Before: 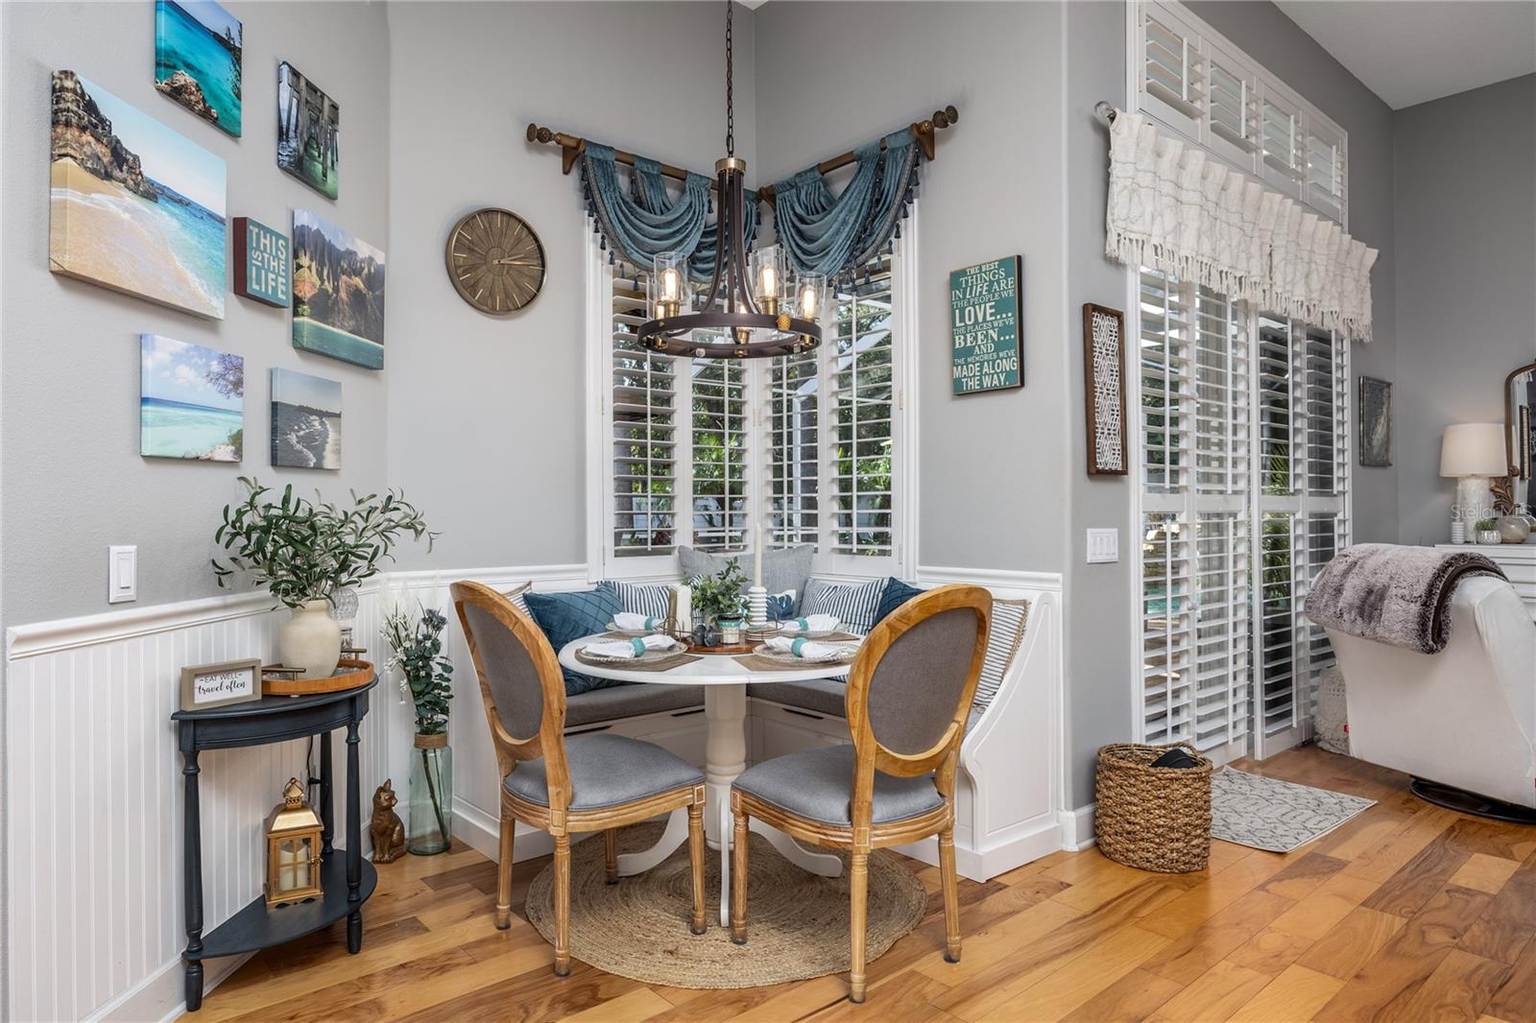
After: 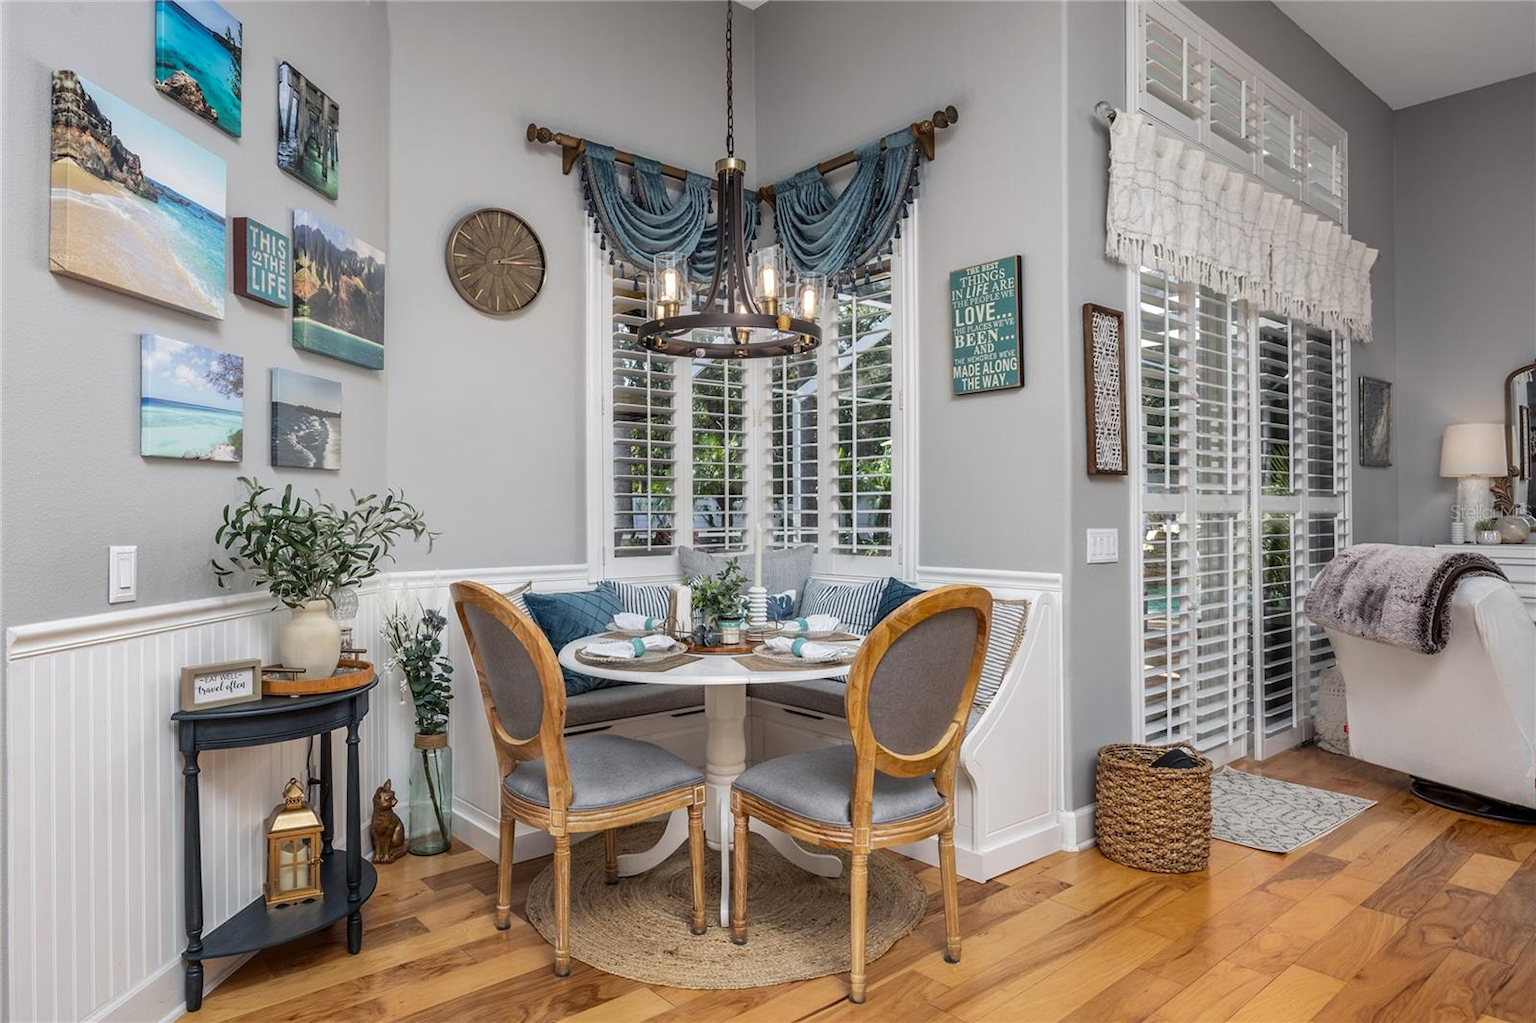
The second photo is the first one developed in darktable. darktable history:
shadows and highlights: shadows 9.94, white point adjustment 1.01, highlights -39.52
